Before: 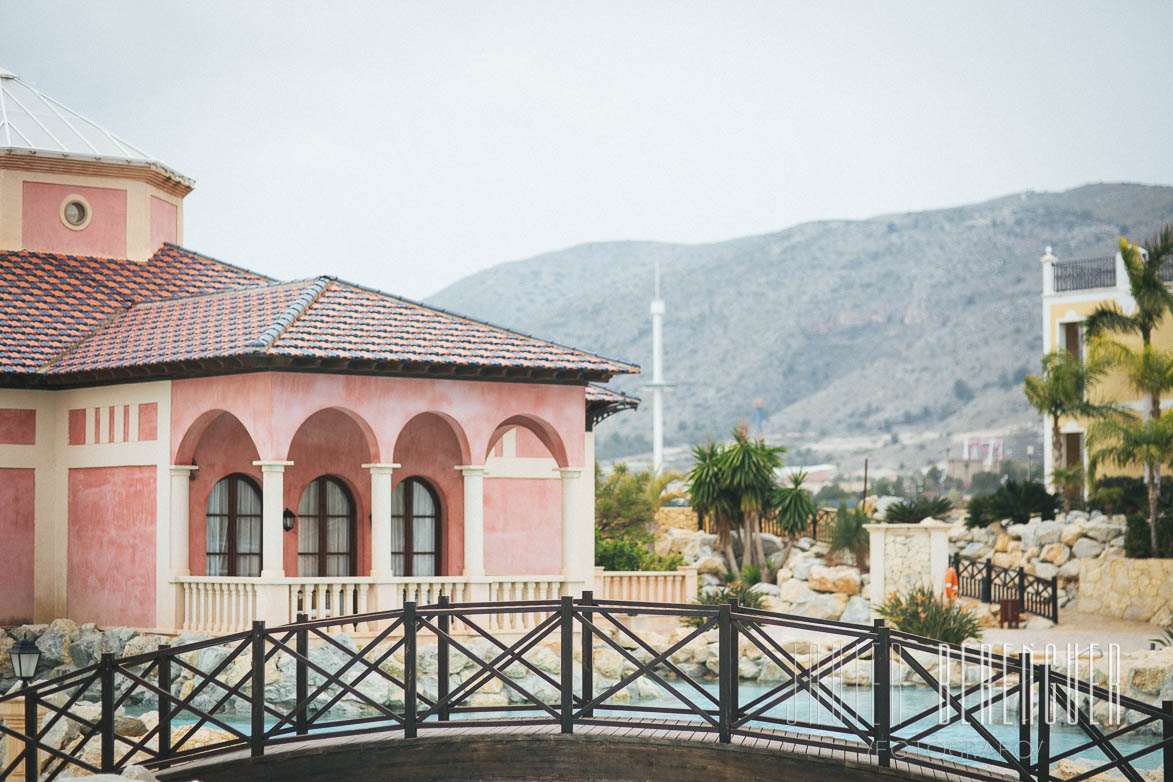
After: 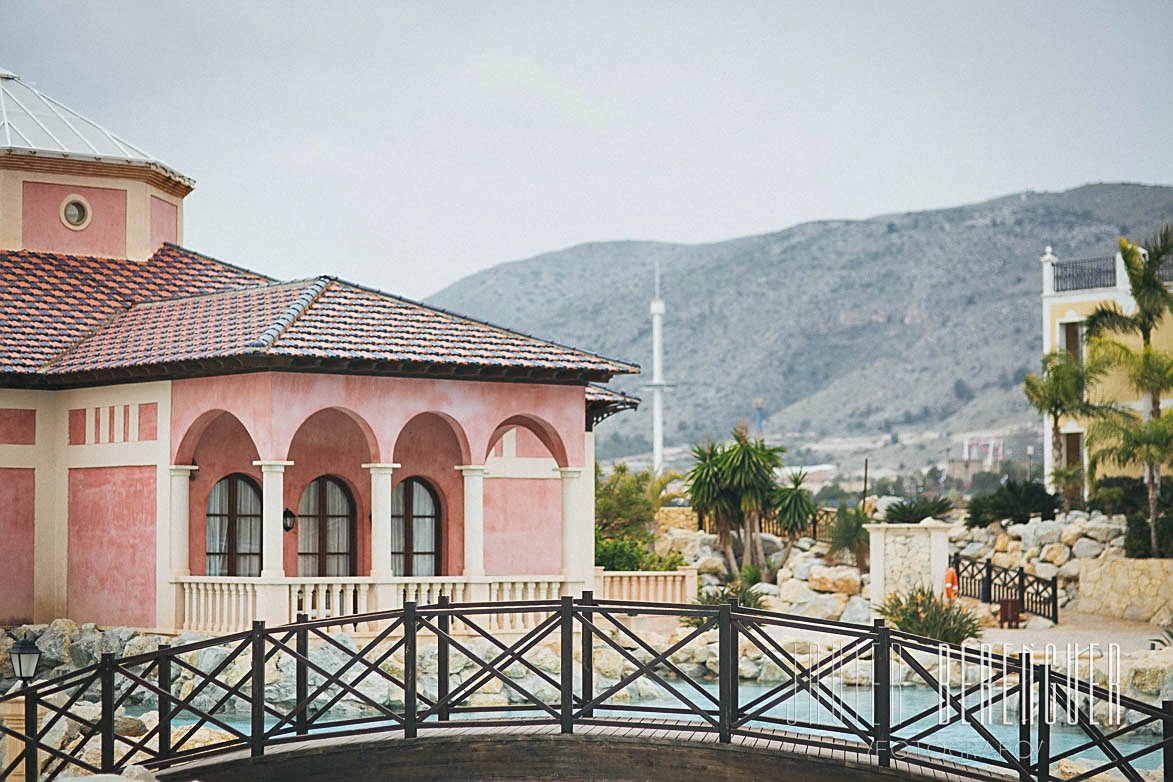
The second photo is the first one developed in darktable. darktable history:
sharpen: radius 1.962
shadows and highlights: shadows 43.58, white point adjustment -1.64, soften with gaussian
